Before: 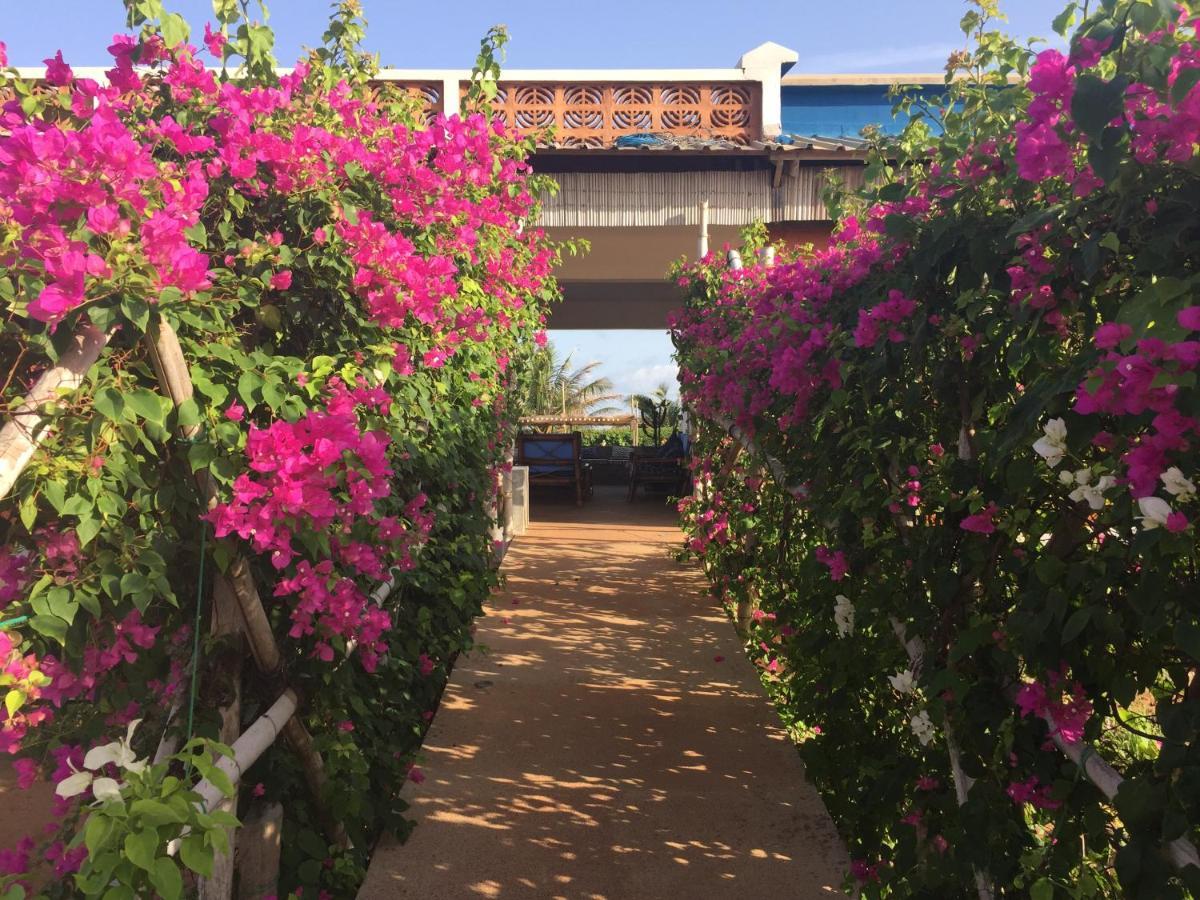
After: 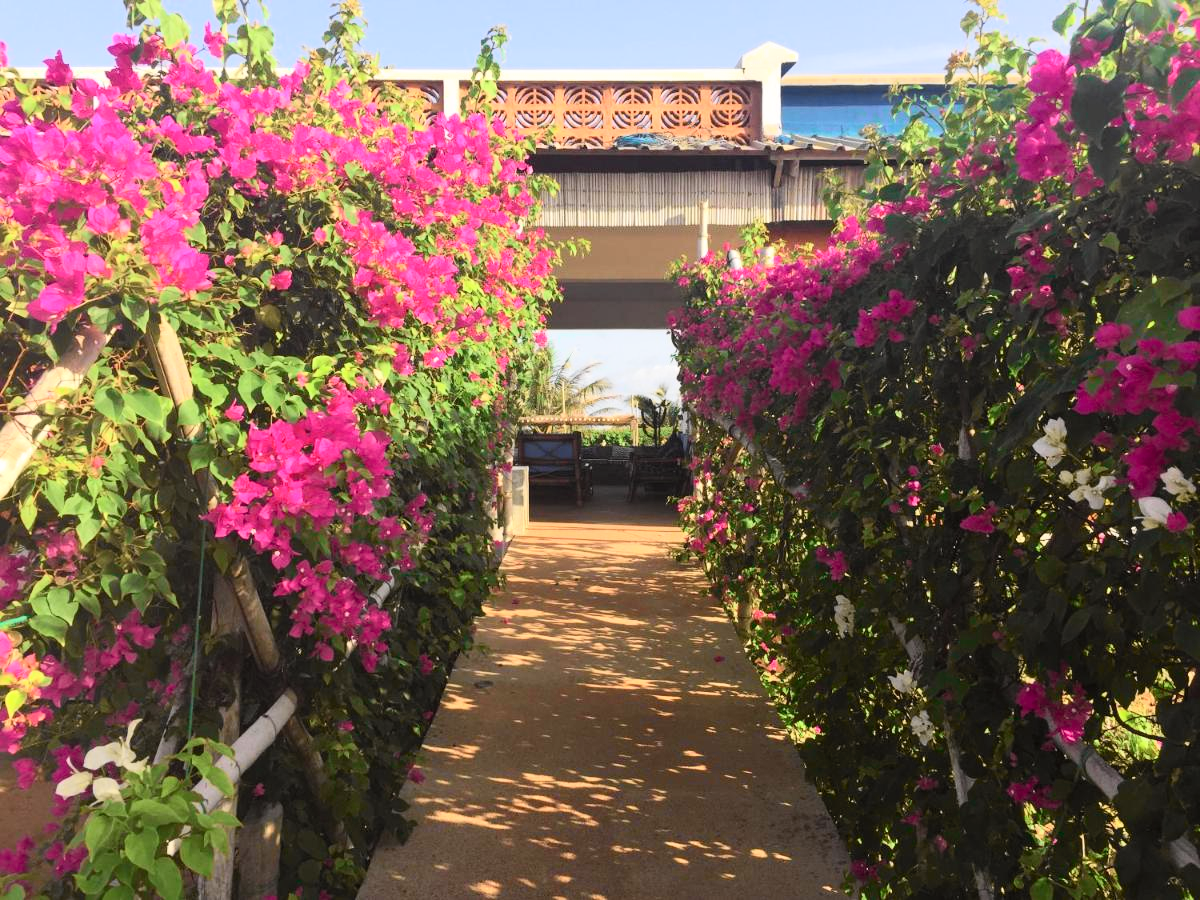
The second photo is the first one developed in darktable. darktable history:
tone curve: curves: ch0 [(0, 0) (0.055, 0.057) (0.258, 0.307) (0.434, 0.543) (0.517, 0.657) (0.745, 0.874) (1, 1)]; ch1 [(0, 0) (0.346, 0.307) (0.418, 0.383) (0.46, 0.439) (0.482, 0.493) (0.502, 0.503) (0.517, 0.514) (0.55, 0.561) (0.588, 0.603) (0.646, 0.688) (1, 1)]; ch2 [(0, 0) (0.346, 0.34) (0.431, 0.45) (0.485, 0.499) (0.5, 0.503) (0.527, 0.525) (0.545, 0.562) (0.679, 0.706) (1, 1)], color space Lab, independent channels, preserve colors none
